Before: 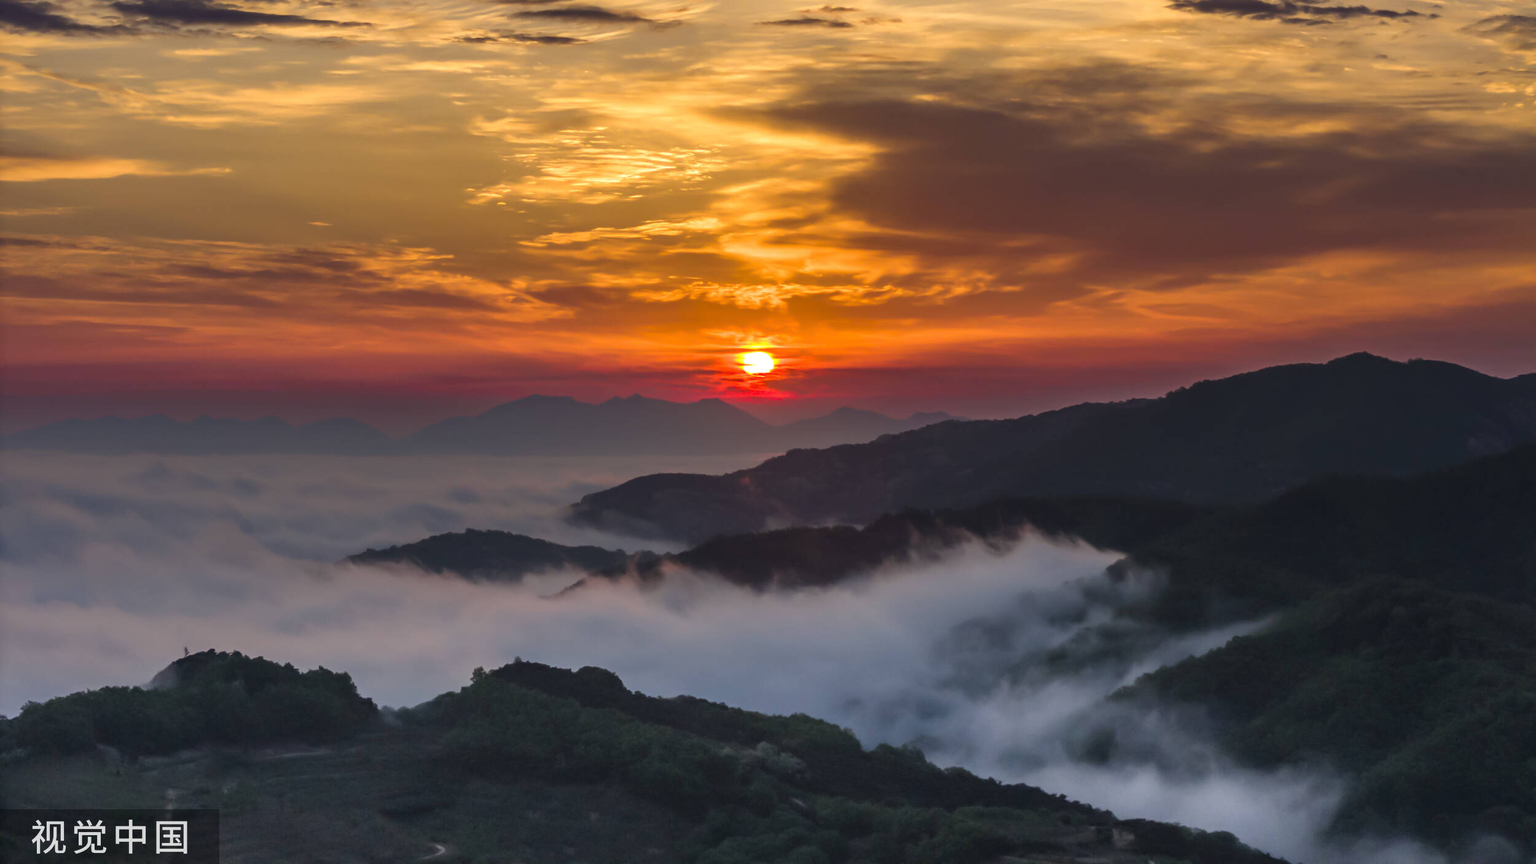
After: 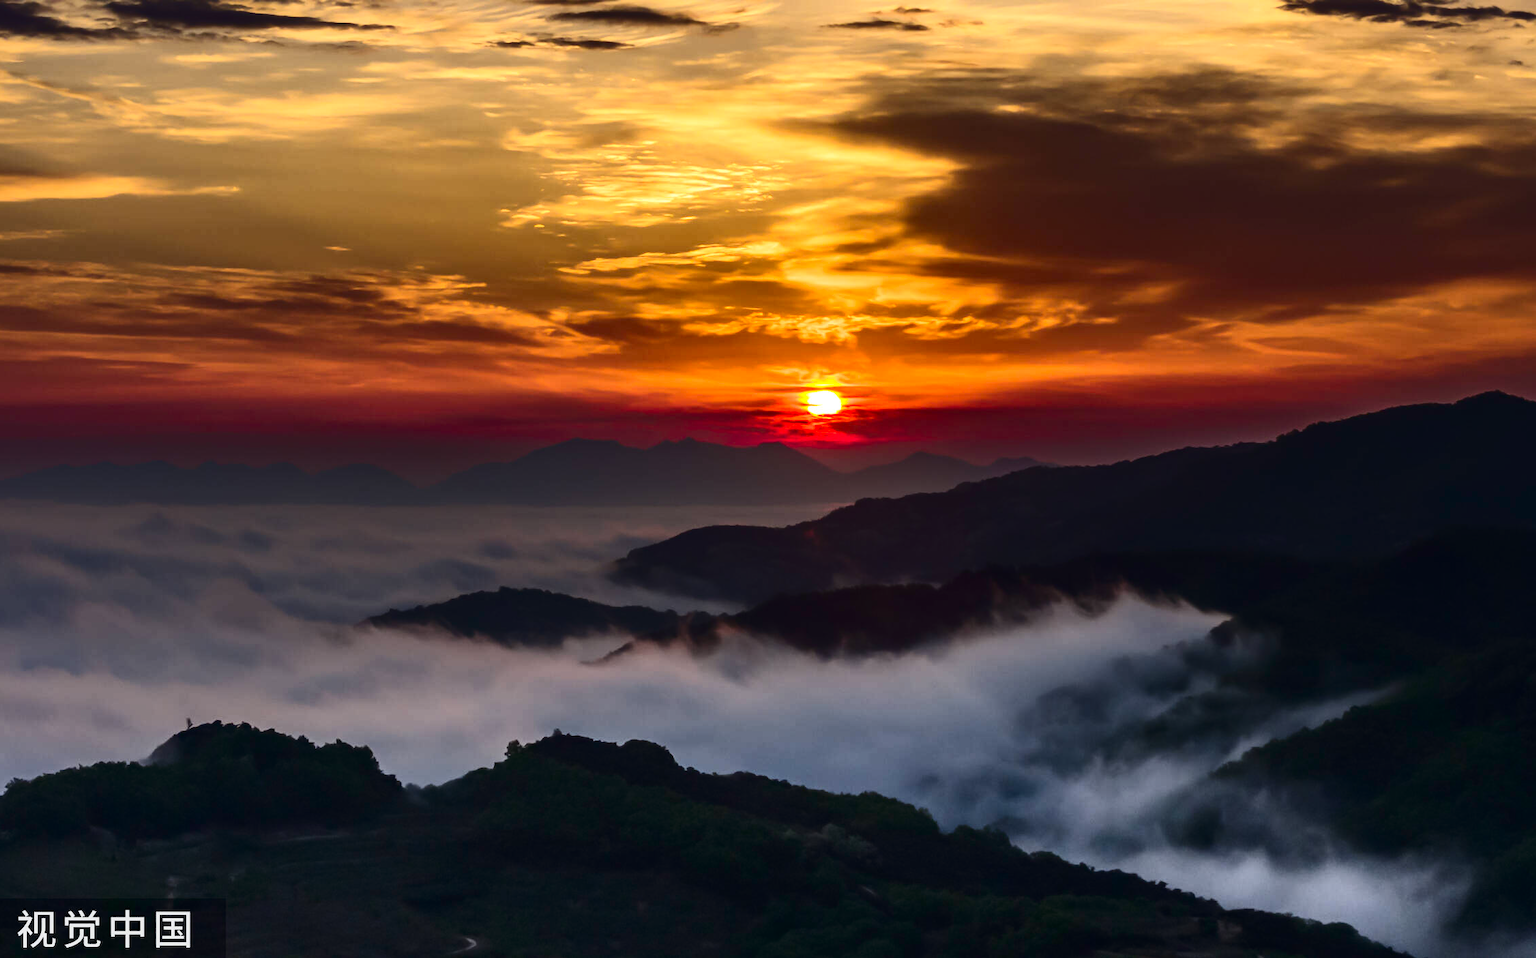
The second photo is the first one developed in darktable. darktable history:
contrast brightness saturation: contrast 0.32, brightness -0.08, saturation 0.17
crop and rotate: left 1.088%, right 8.807%
